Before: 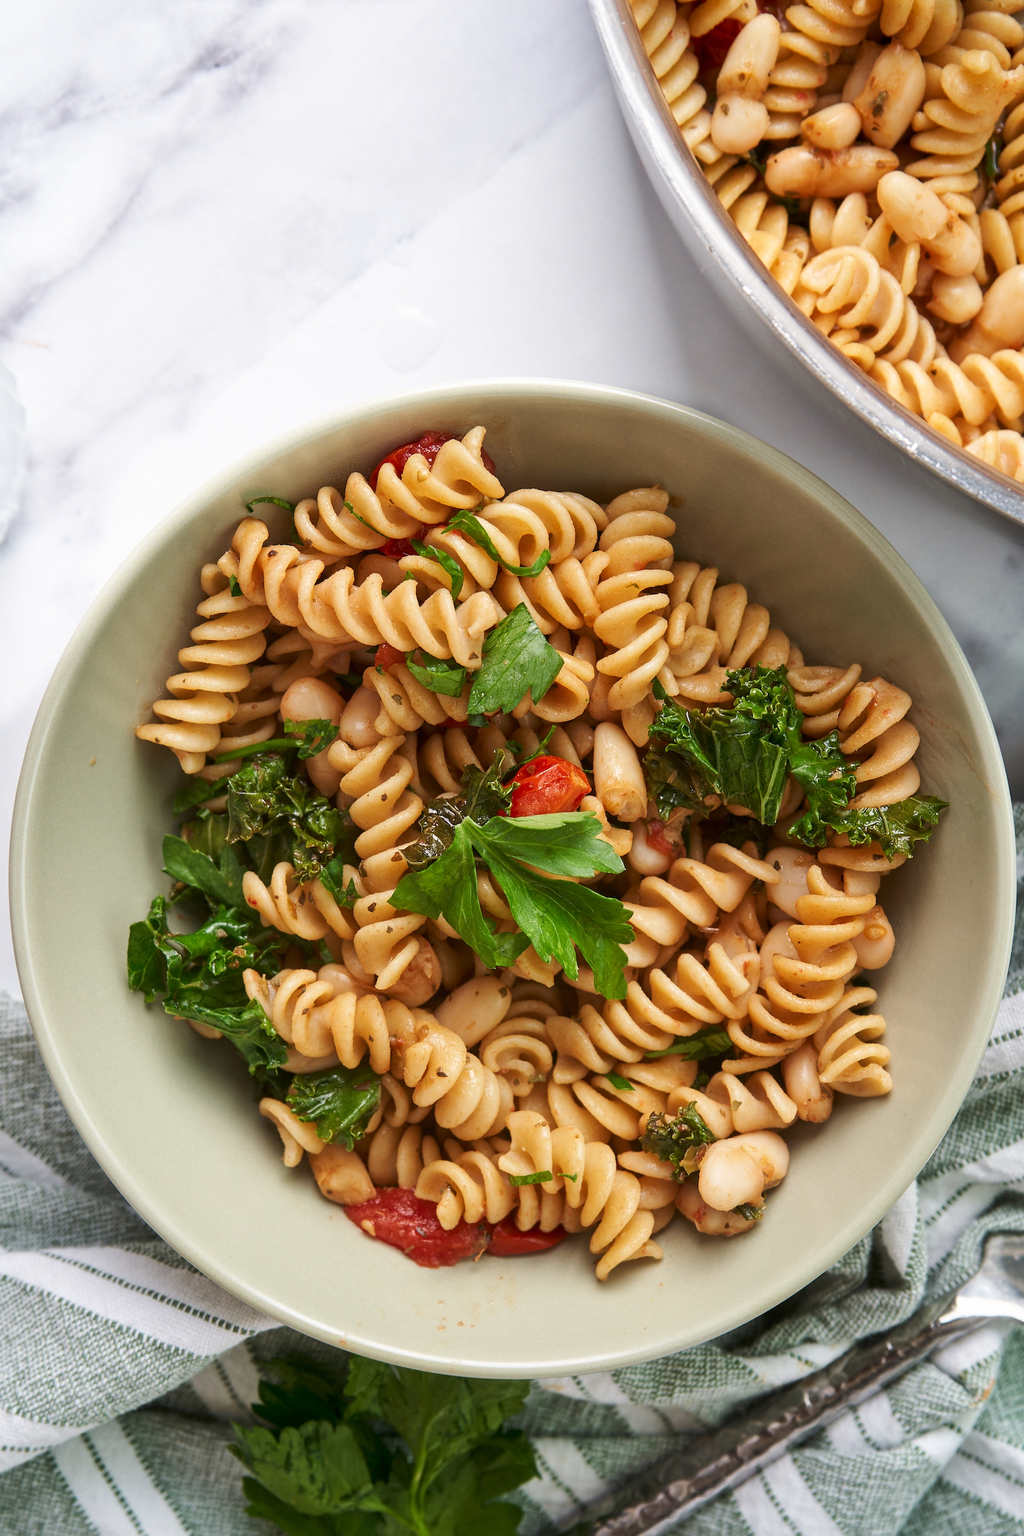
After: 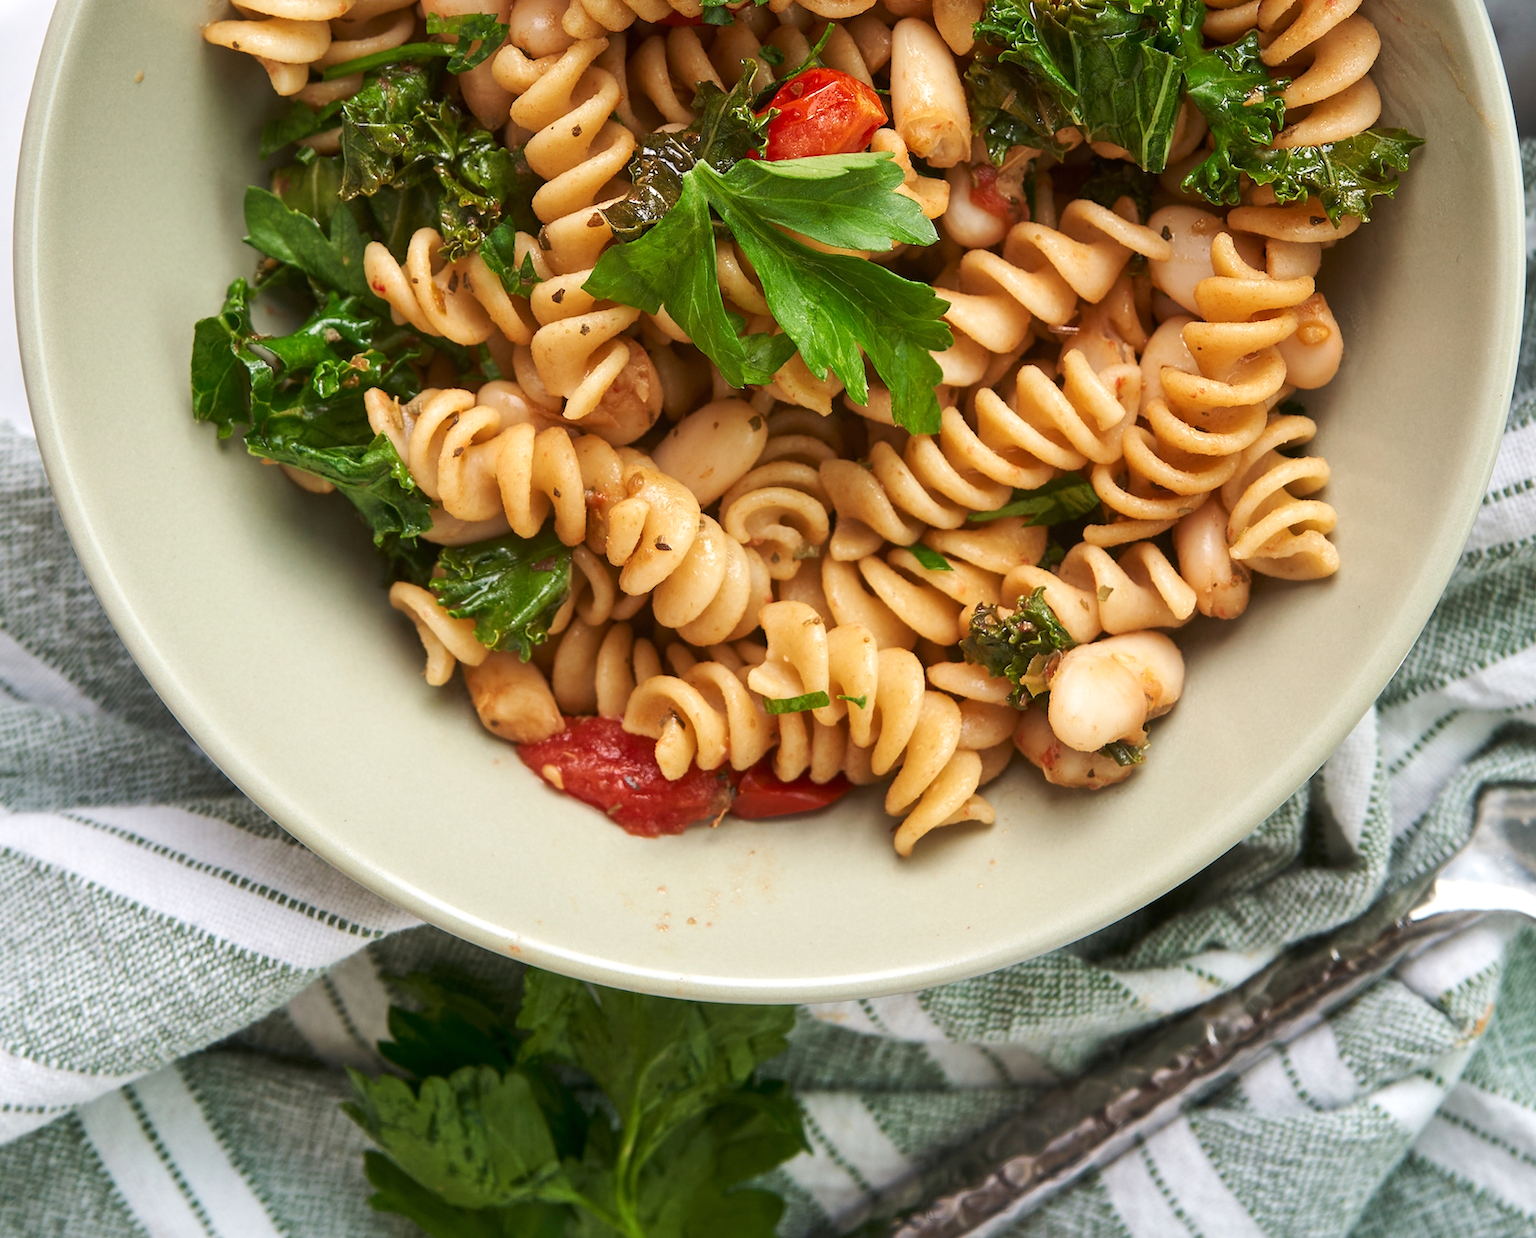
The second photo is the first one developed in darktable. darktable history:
crop and rotate: top 46.237%
exposure: exposure 0.178 EV, compensate exposure bias true, compensate highlight preservation false
